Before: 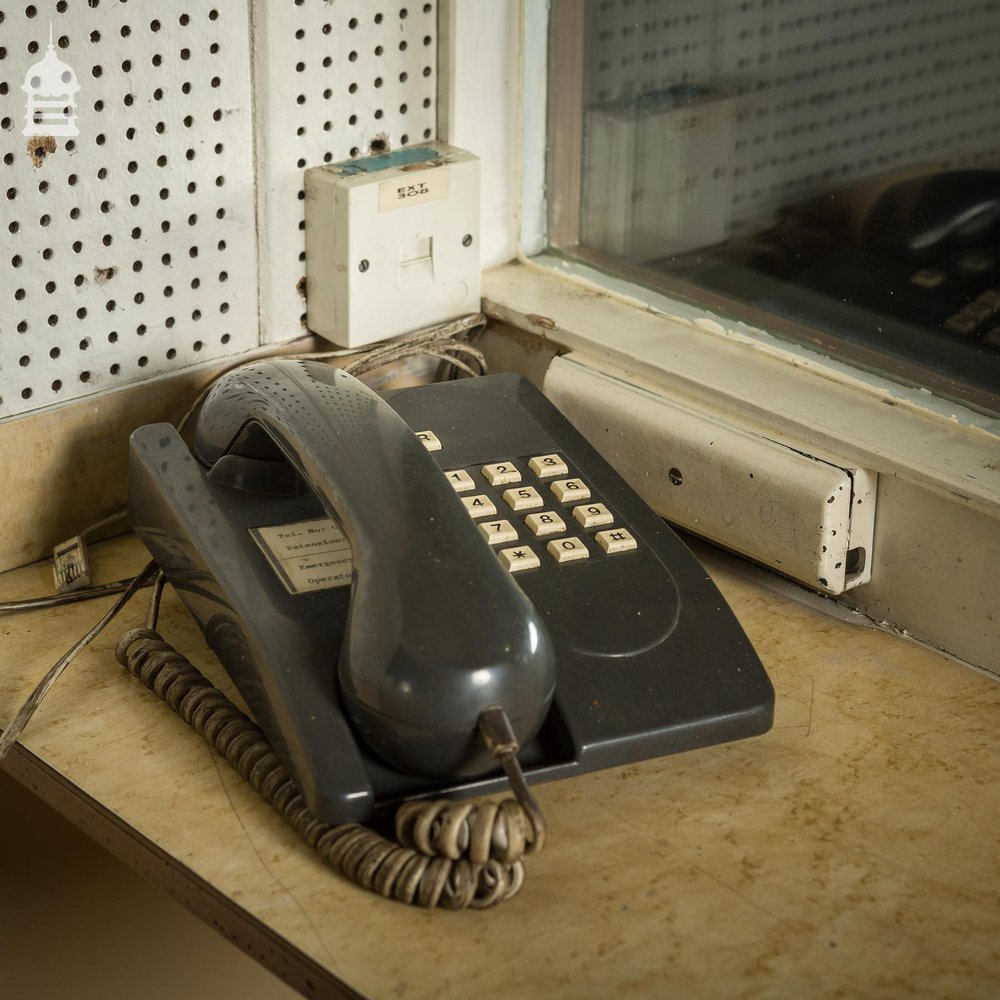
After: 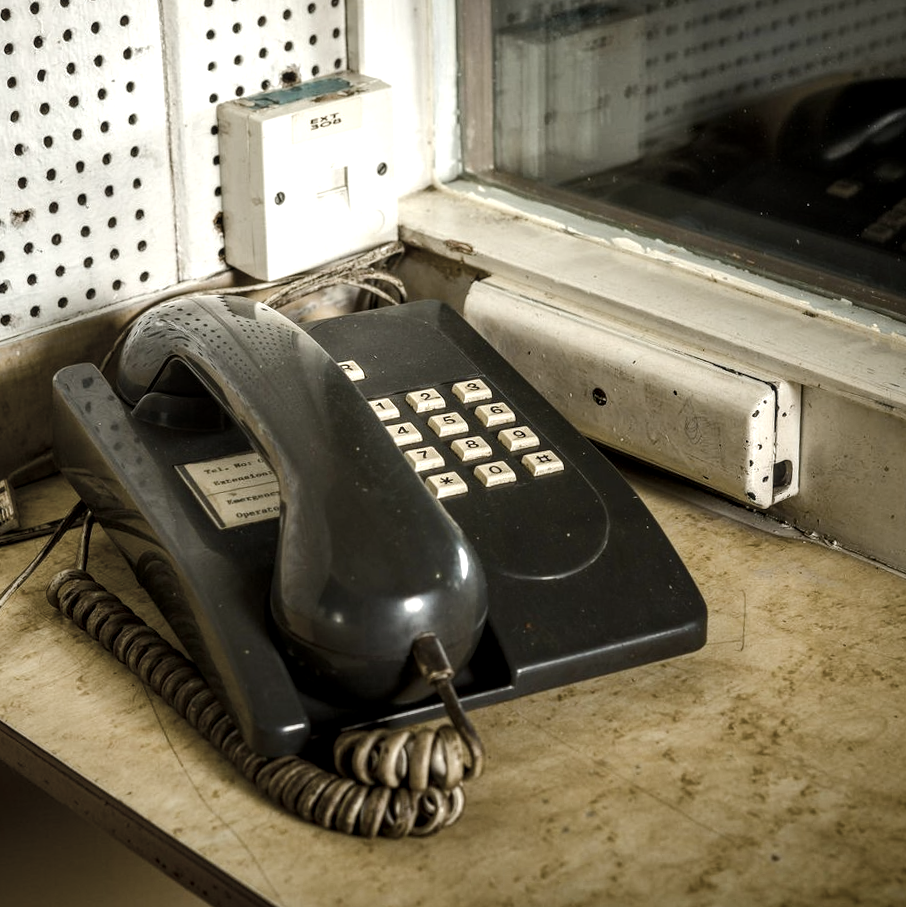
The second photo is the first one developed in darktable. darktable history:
color balance rgb: linear chroma grading › global chroma 14.663%, perceptual saturation grading › global saturation 13.879%, perceptual saturation grading › highlights -30.595%, perceptual saturation grading › shadows 51.194%, perceptual brilliance grading › highlights 17.604%, perceptual brilliance grading › mid-tones 32.338%, perceptual brilliance grading › shadows -30.586%, global vibrance 20%
local contrast: detail 130%
crop and rotate: angle 2.26°, left 5.899%, top 5.694%
color correction: highlights b* -0.048, saturation 0.488
